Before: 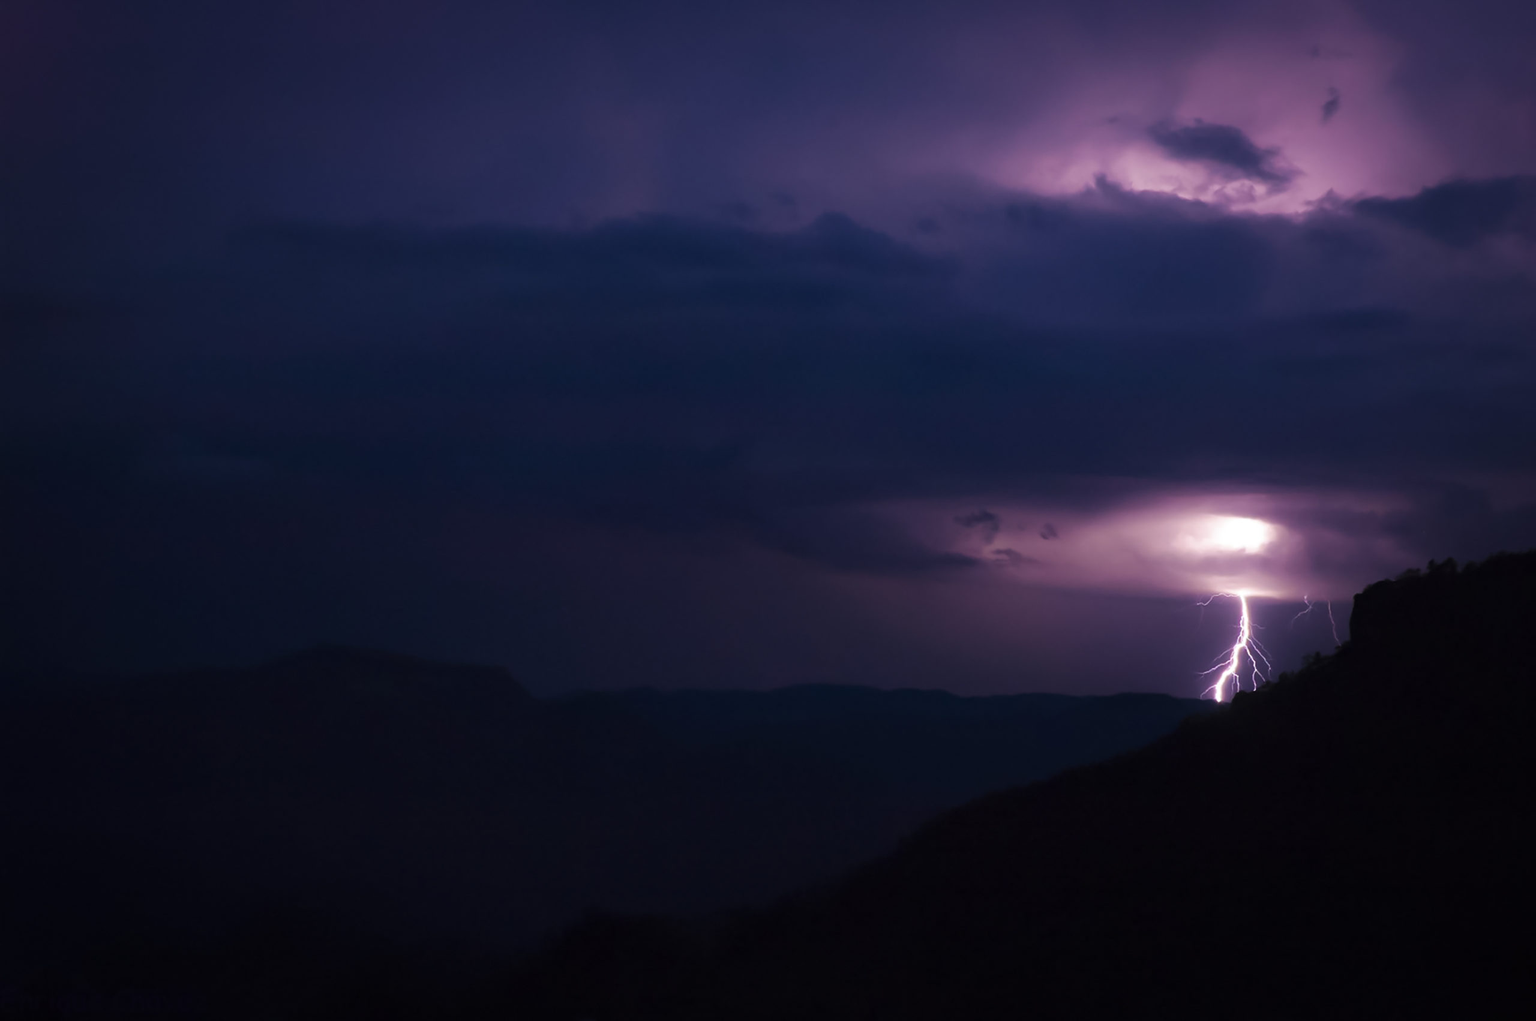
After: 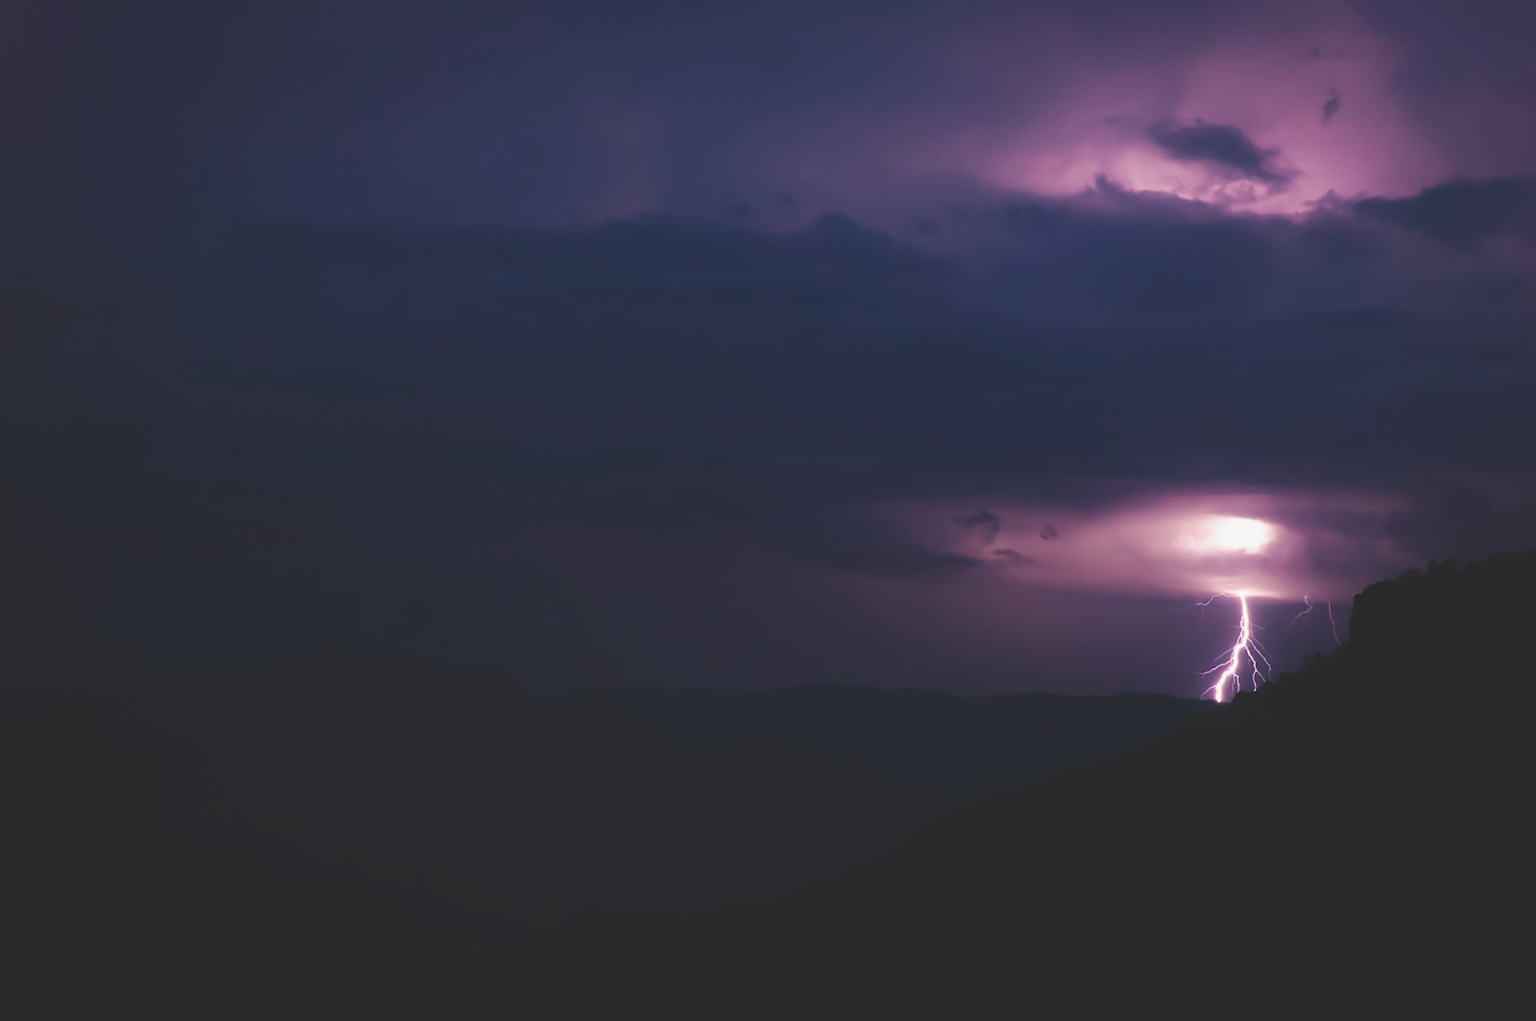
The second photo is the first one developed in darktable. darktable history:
exposure: black level correction -0.024, exposure -0.118 EV, compensate highlight preservation false
